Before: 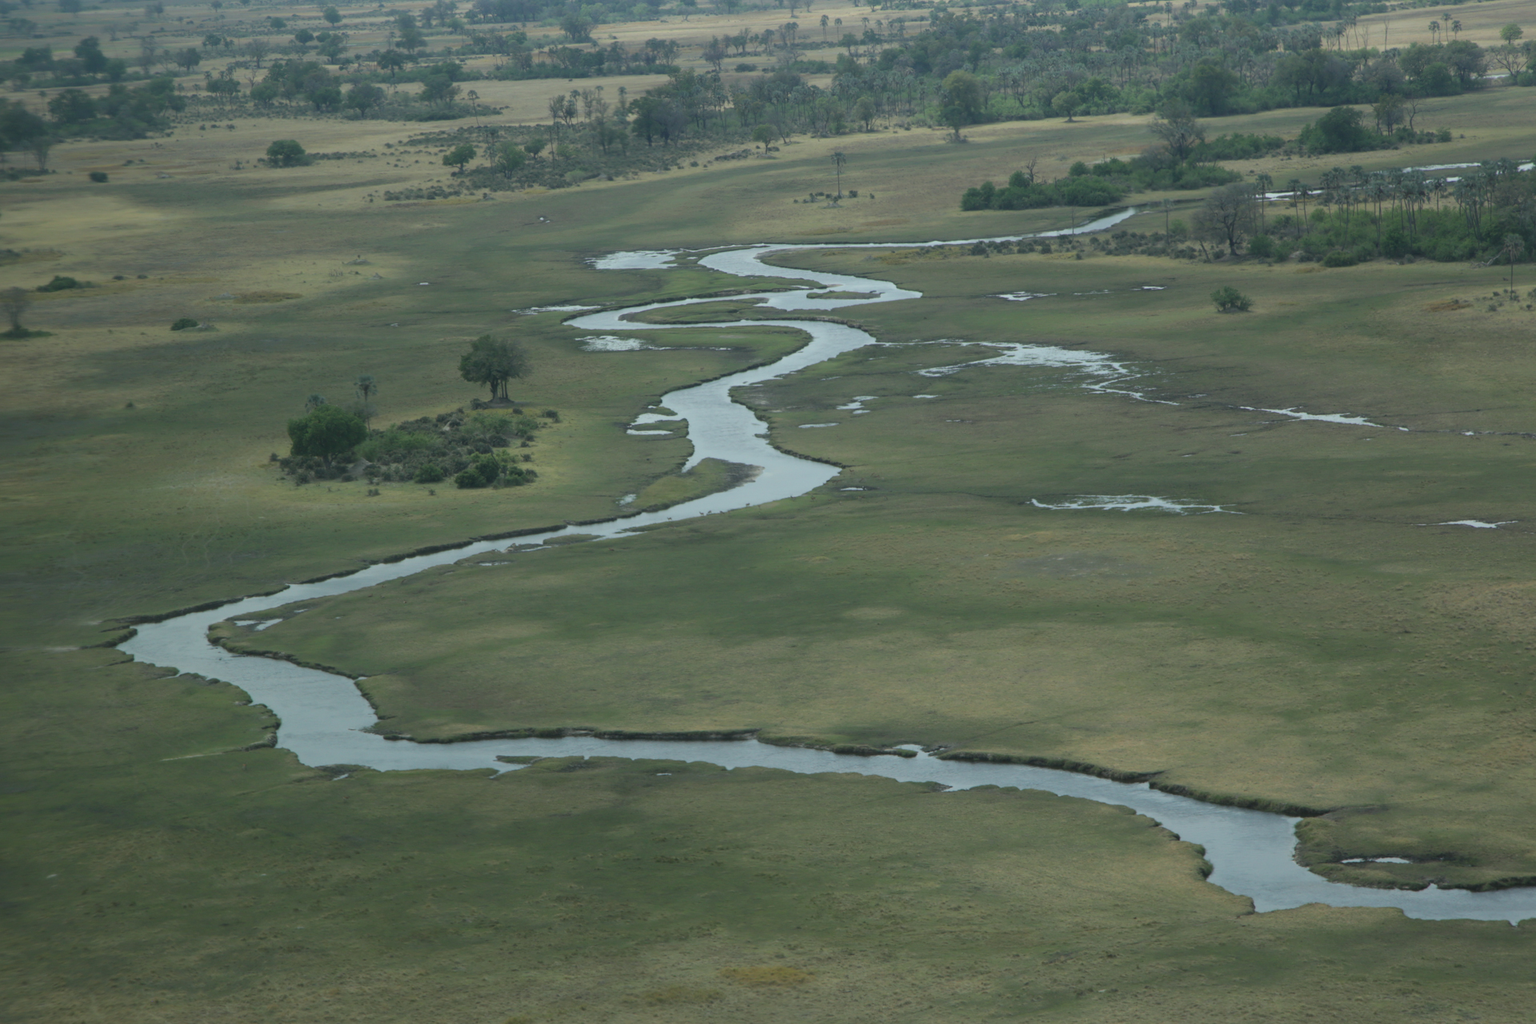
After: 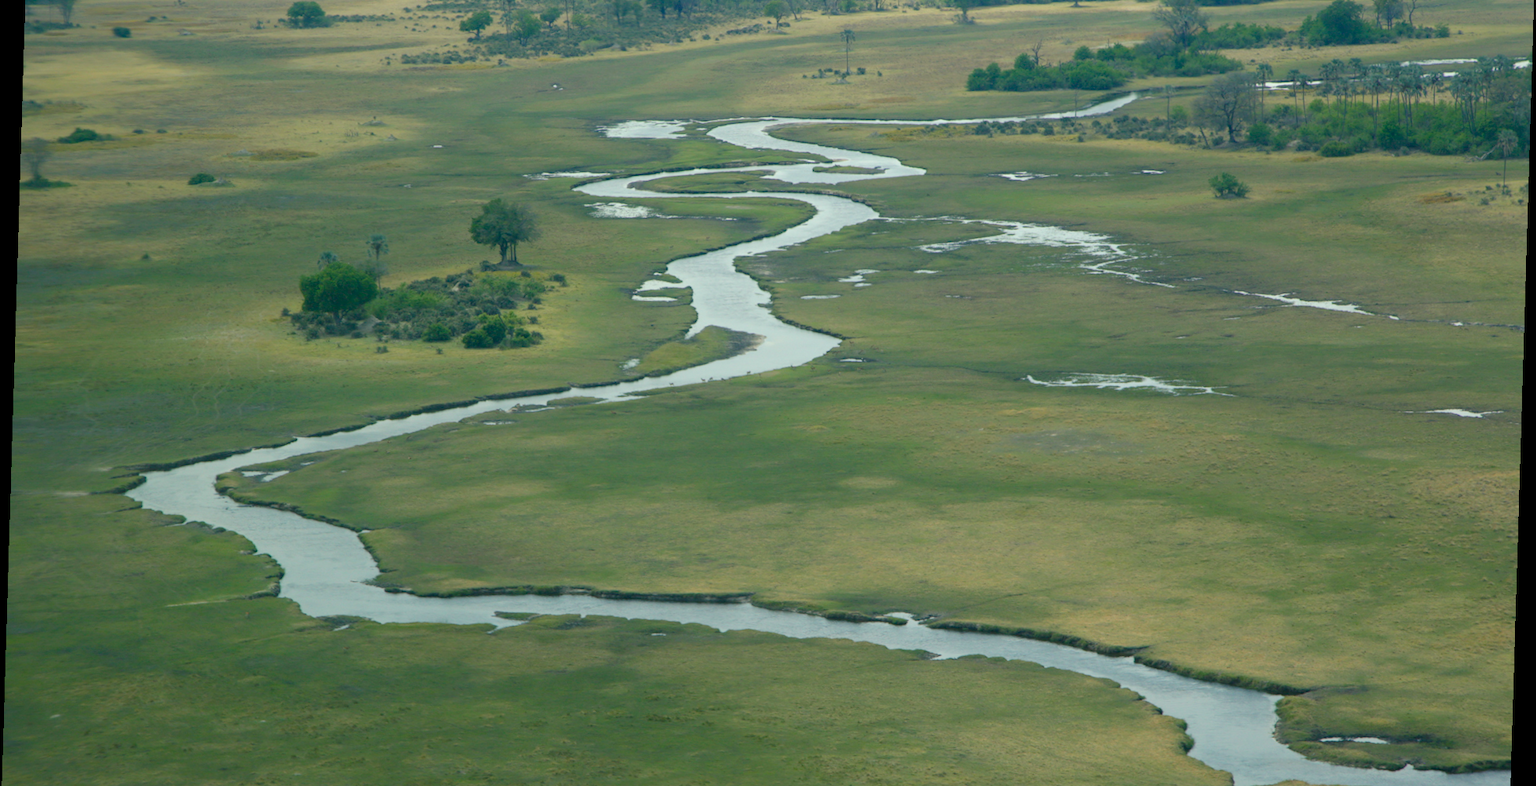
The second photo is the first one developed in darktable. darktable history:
rotate and perspective: rotation 1.72°, automatic cropping off
exposure: black level correction 0.001, exposure 0.5 EV, compensate exposure bias true, compensate highlight preservation false
crop: top 13.819%, bottom 11.169%
color balance rgb: shadows lift › chroma 3%, shadows lift › hue 240.84°, highlights gain › chroma 3%, highlights gain › hue 73.2°, global offset › luminance -0.5%, perceptual saturation grading › global saturation 20%, perceptual saturation grading › highlights -25%, perceptual saturation grading › shadows 50%, global vibrance 25.26%
